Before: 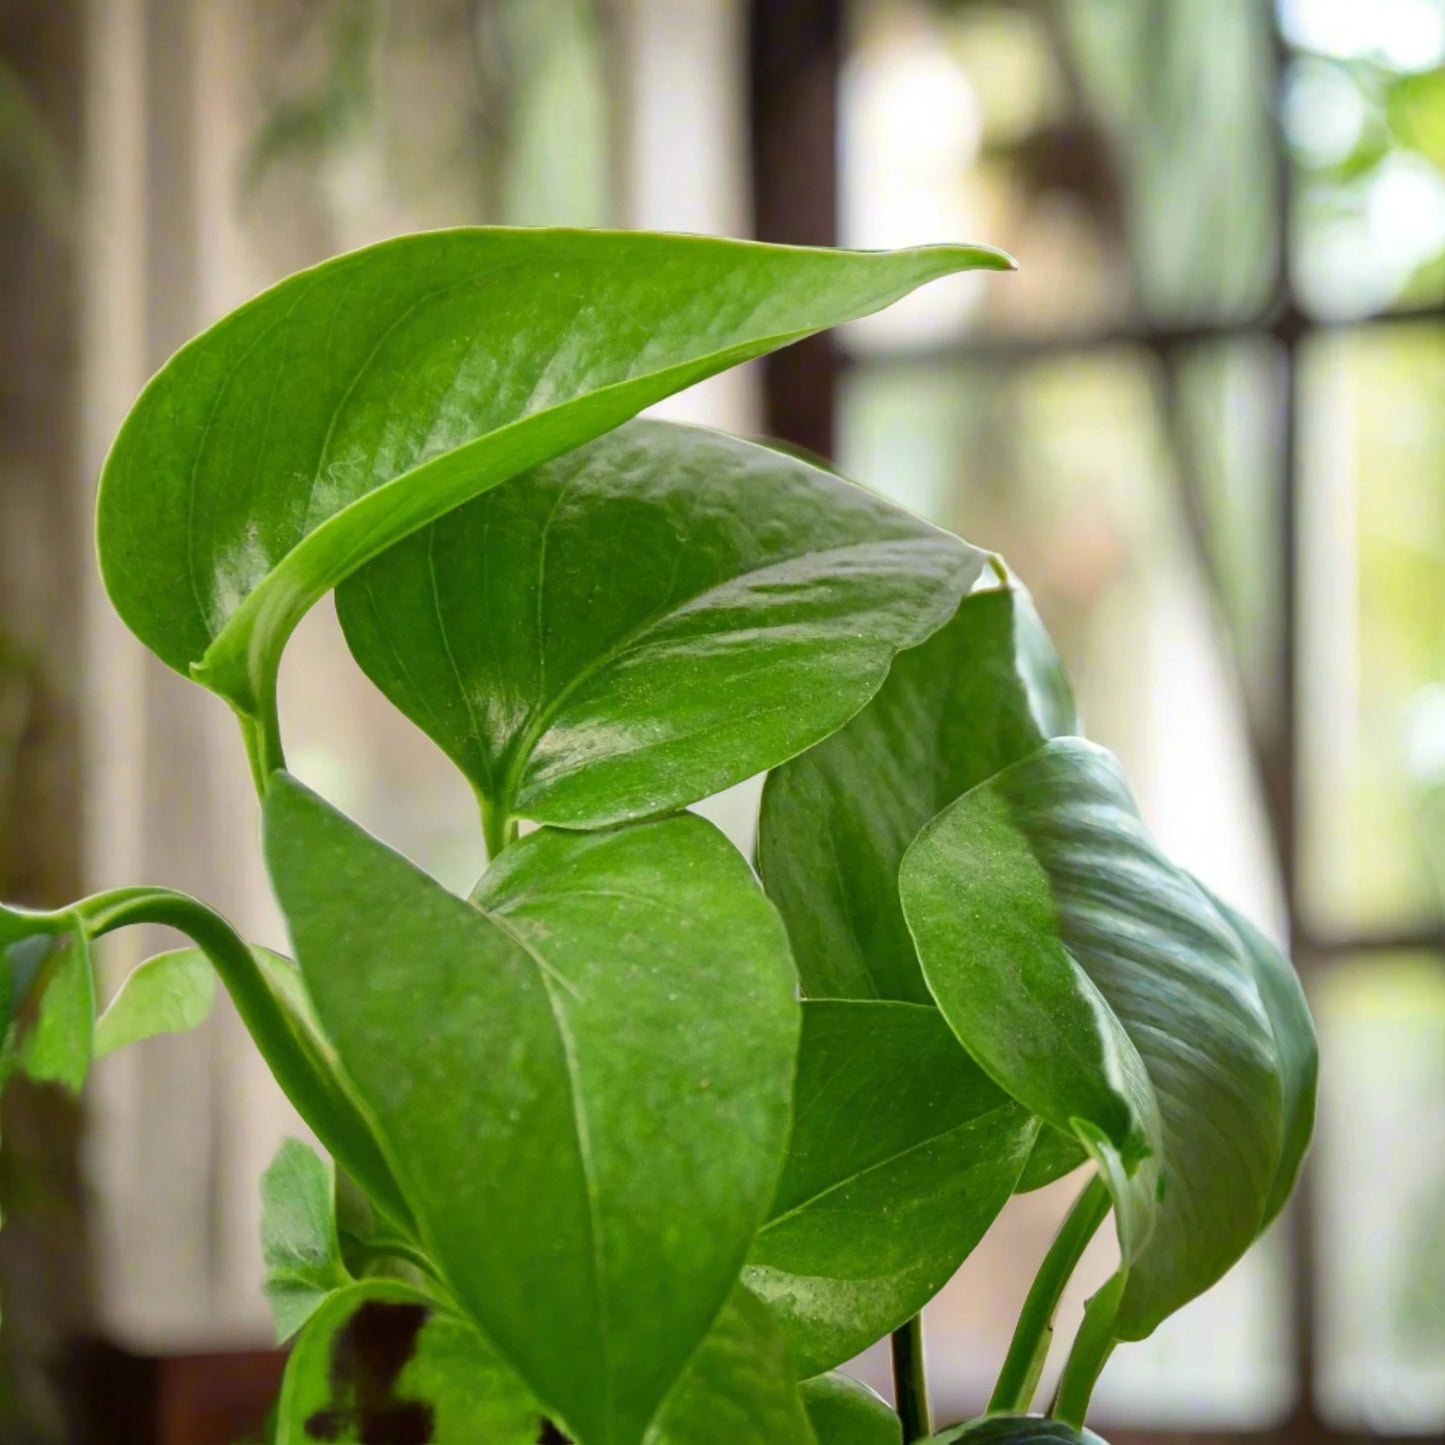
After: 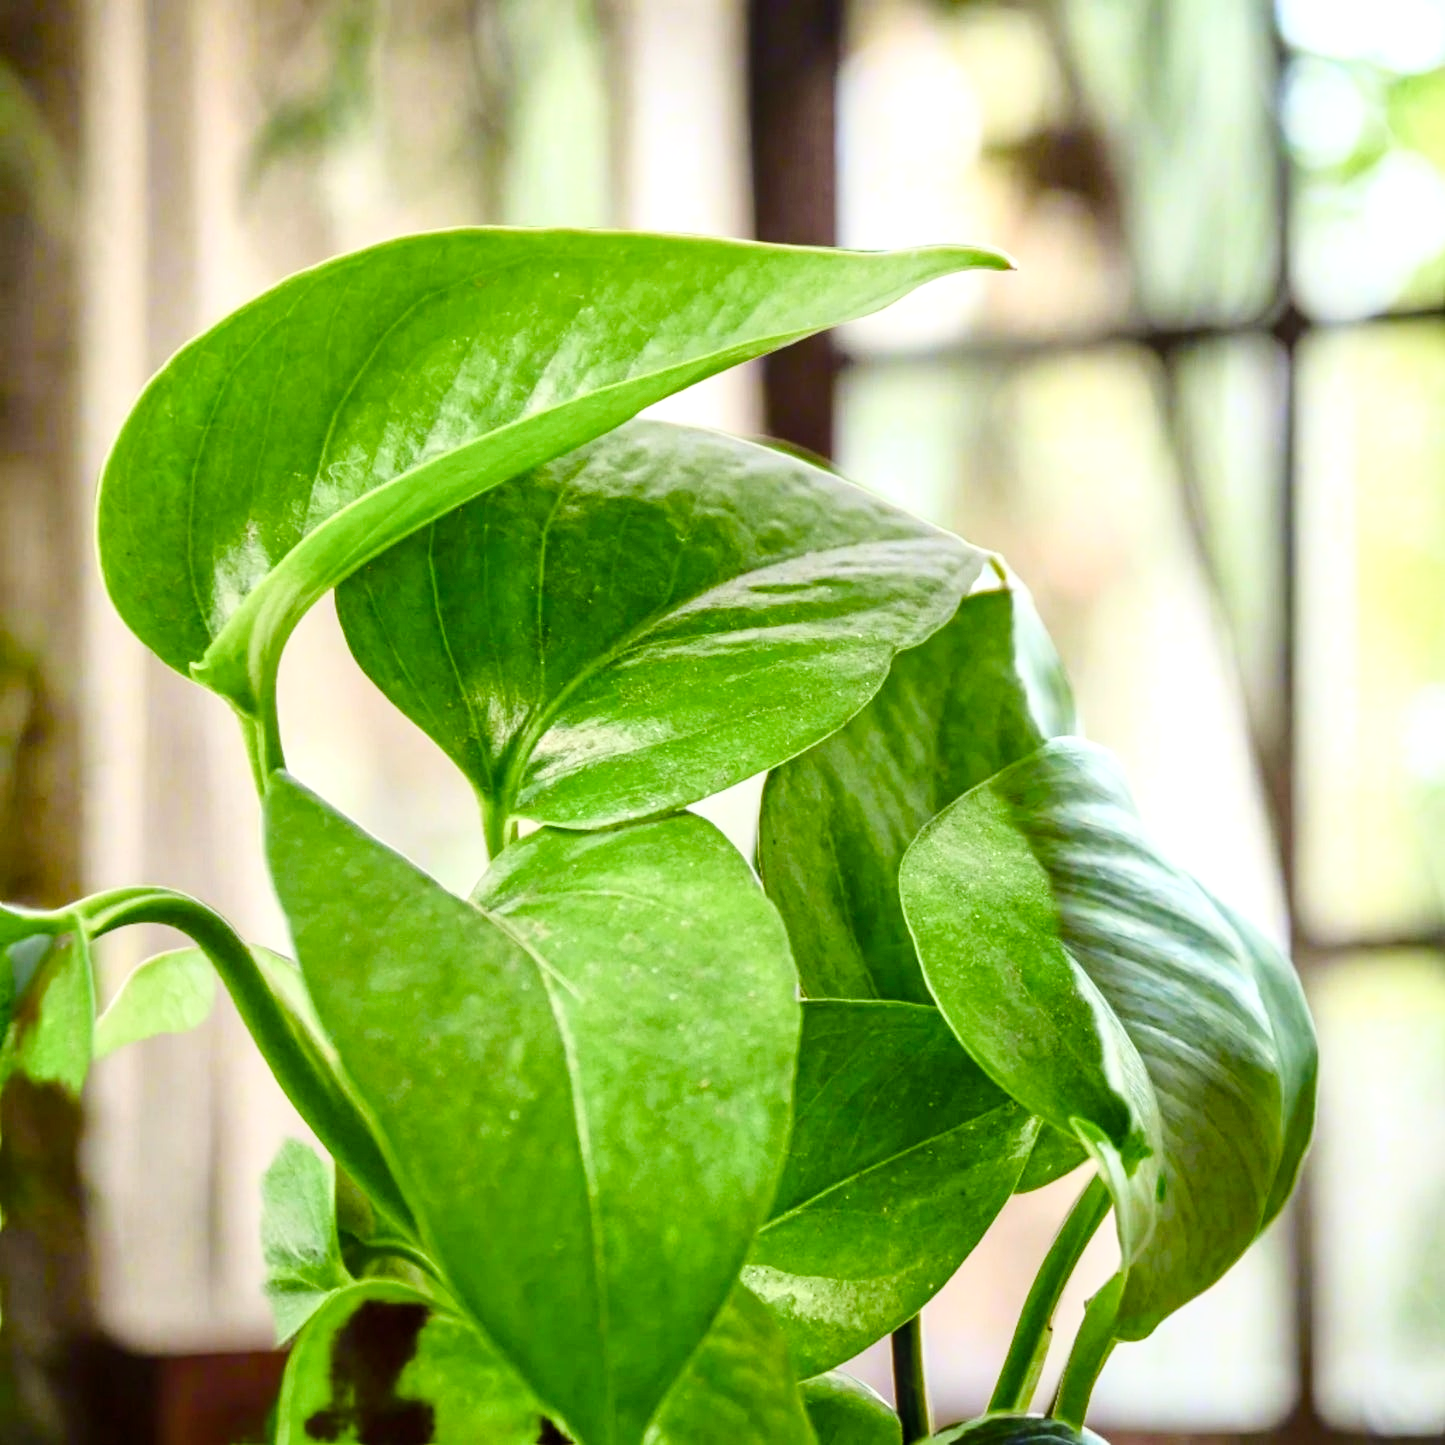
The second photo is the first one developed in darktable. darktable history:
base curve: curves: ch0 [(0, 0) (0.036, 0.037) (0.121, 0.228) (0.46, 0.76) (0.859, 0.983) (1, 1)]
local contrast: on, module defaults
color balance rgb: perceptual saturation grading › global saturation 20%, perceptual saturation grading › highlights -50.443%, perceptual saturation grading › shadows 30.869%, perceptual brilliance grading › global brilliance 2.731%
